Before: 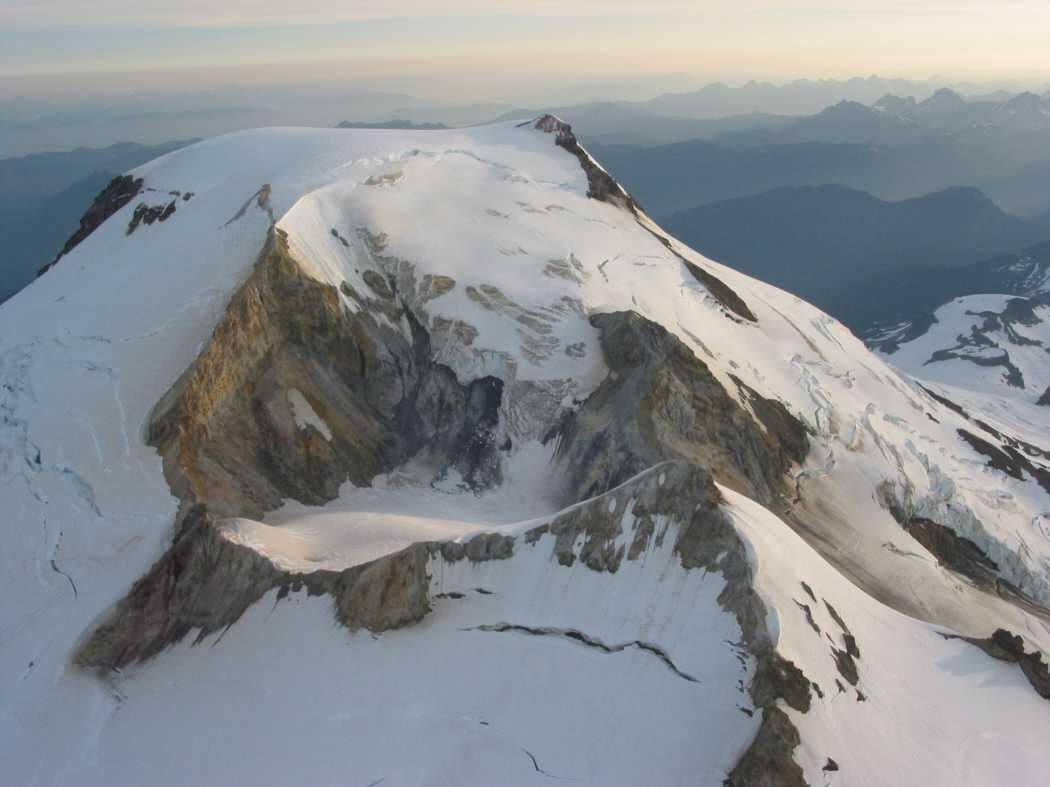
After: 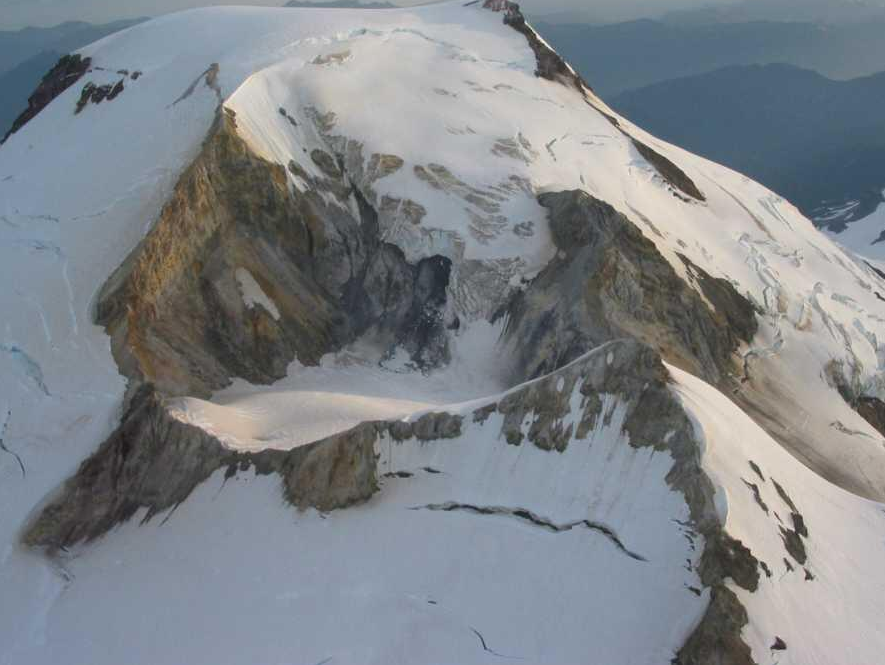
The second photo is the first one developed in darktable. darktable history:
crop and rotate: left 4.956%, top 15.485%, right 10.673%
